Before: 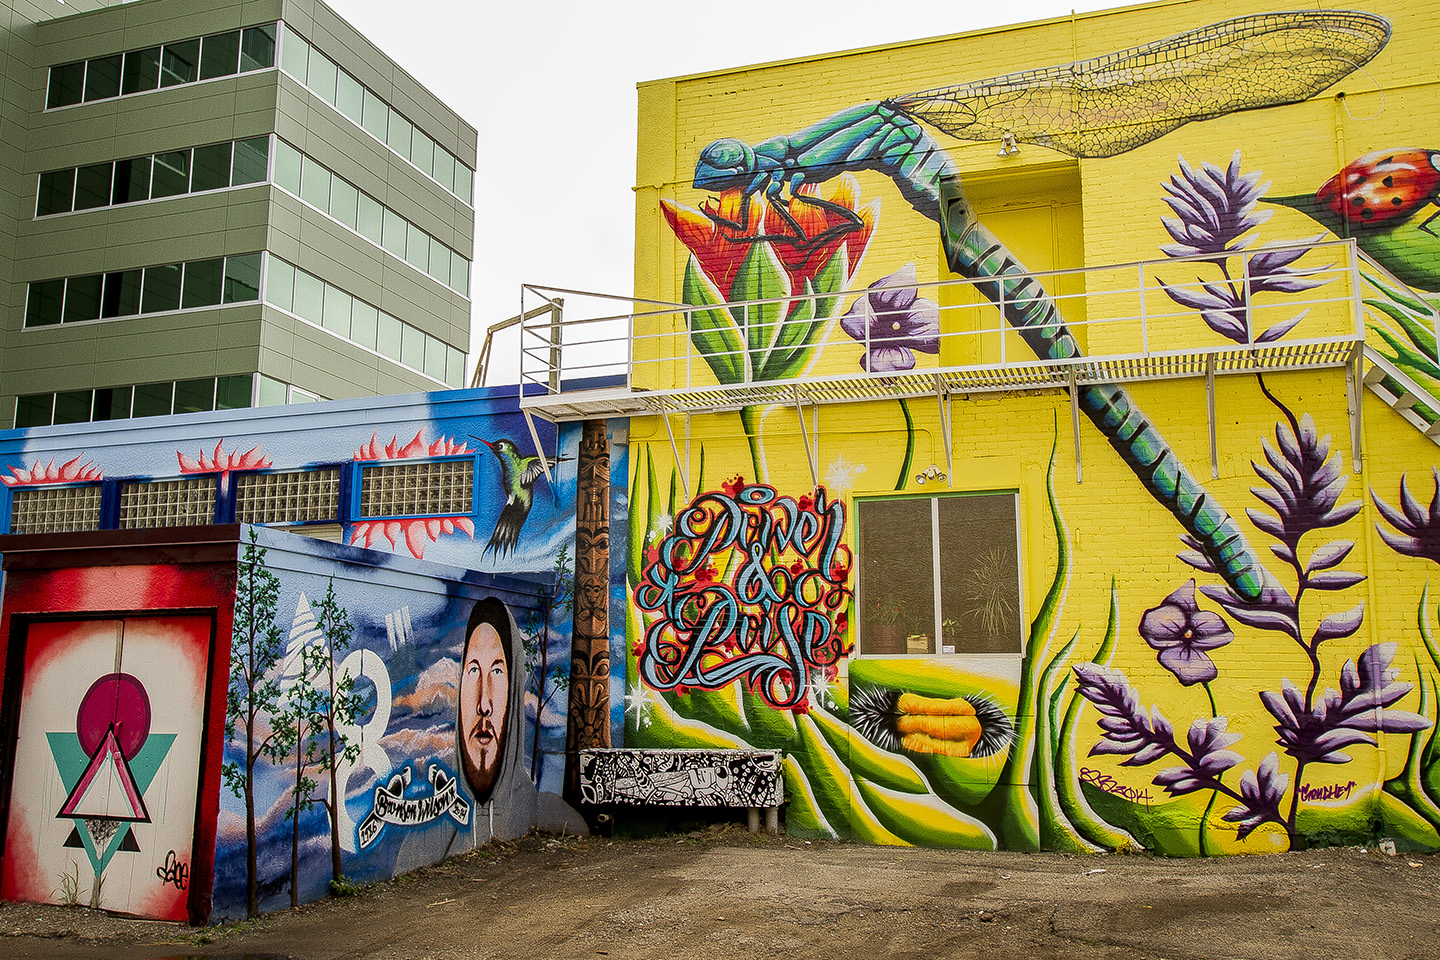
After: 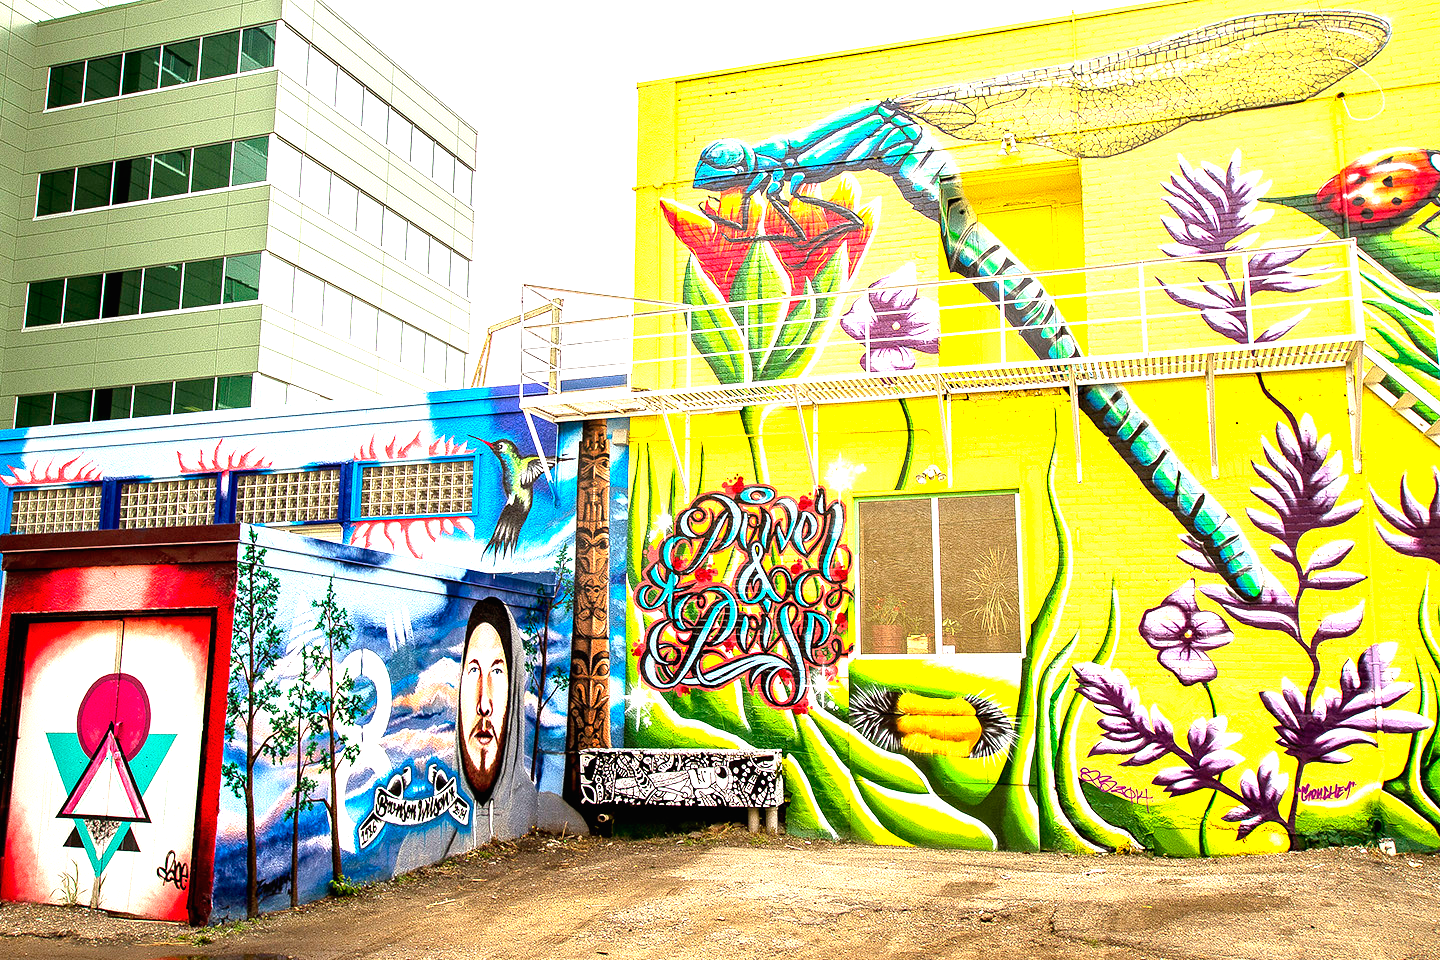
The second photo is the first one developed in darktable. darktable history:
exposure: black level correction 0, exposure 1.878 EV, compensate highlight preservation false
